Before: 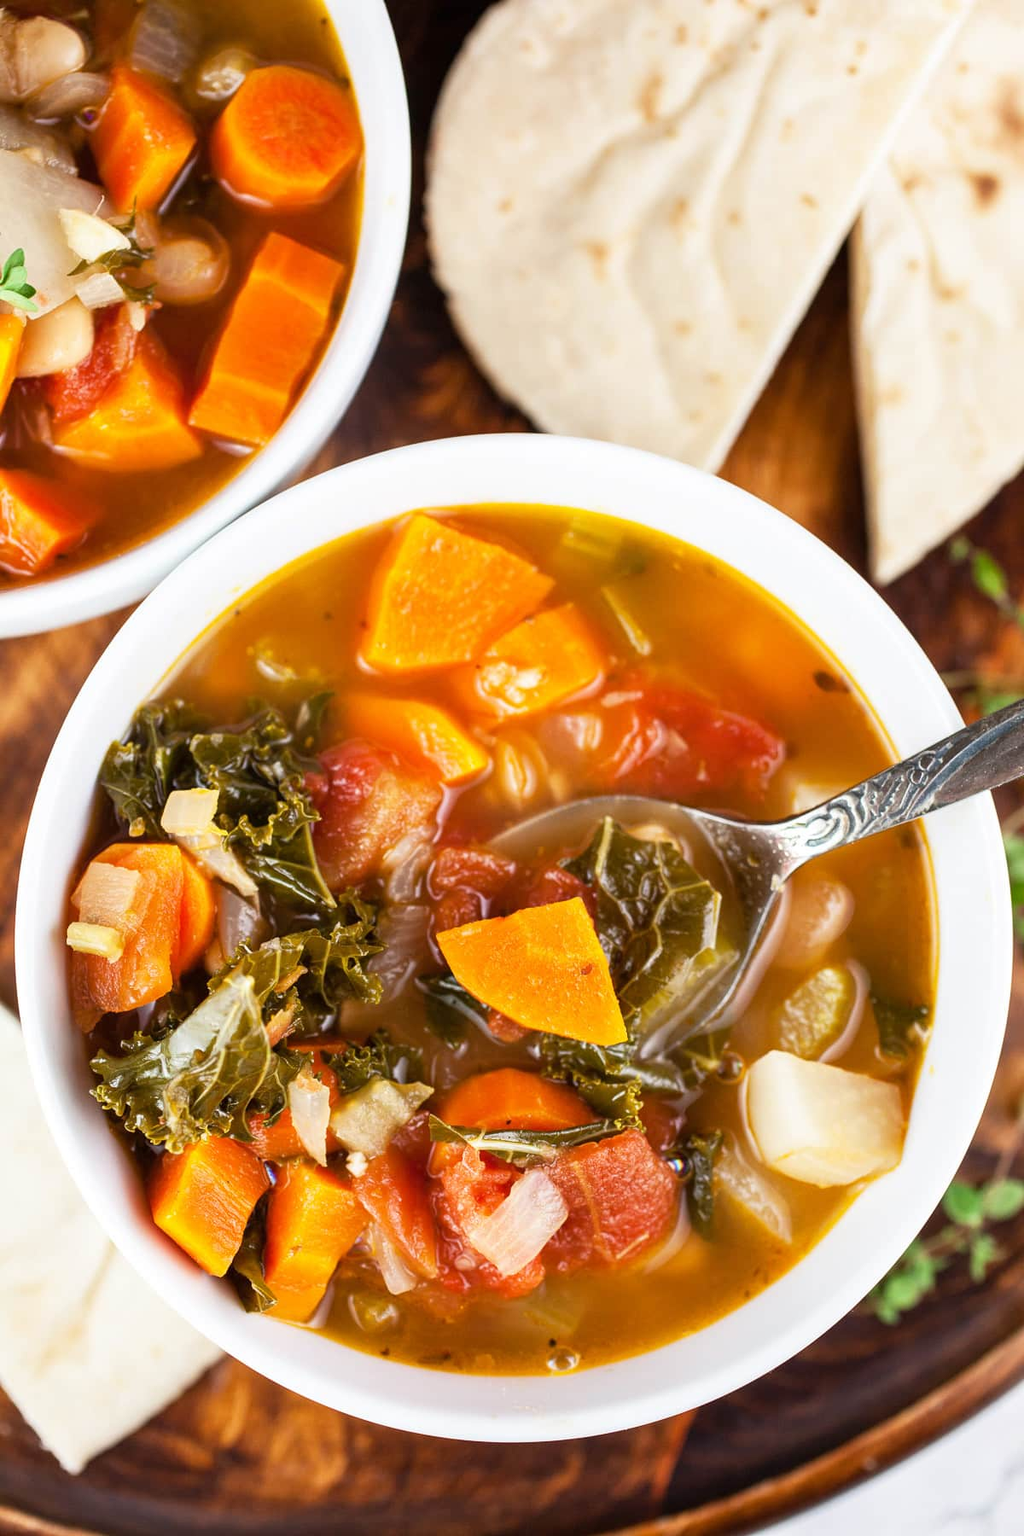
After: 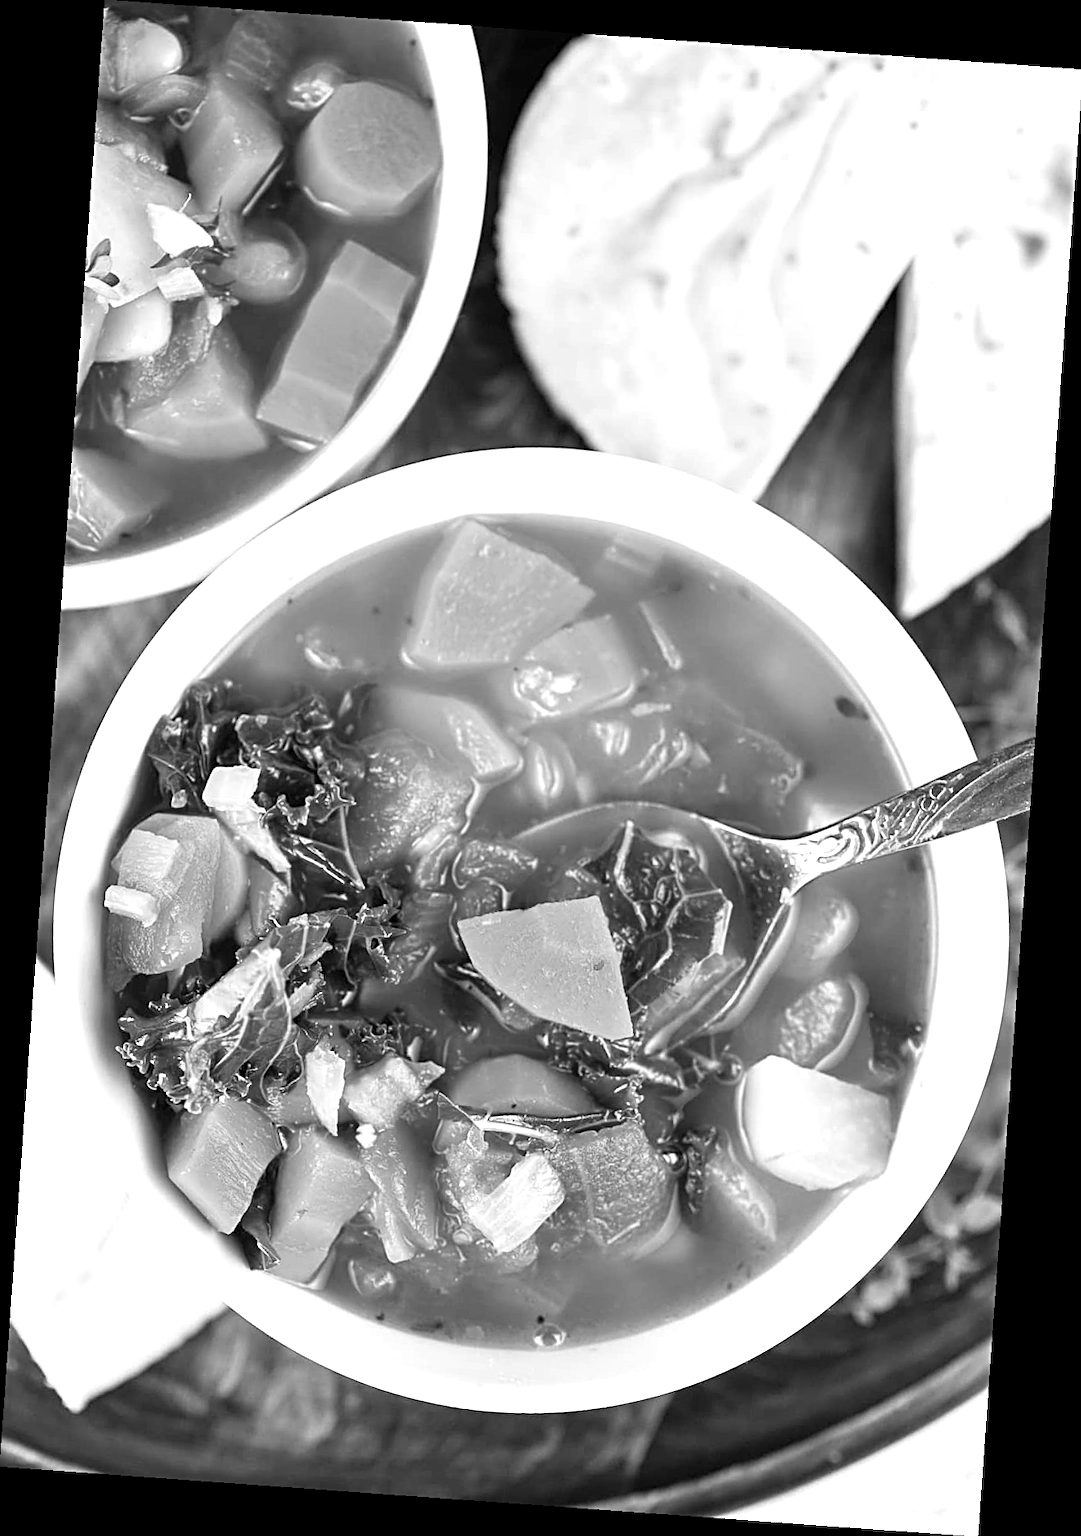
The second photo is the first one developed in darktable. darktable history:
exposure: exposure 0.559 EV, compensate highlight preservation false
color calibration: output gray [0.31, 0.36, 0.33, 0], gray › normalize channels true, illuminant same as pipeline (D50), adaptation XYZ, x 0.346, y 0.359, gamut compression 0
rotate and perspective: rotation 4.1°, automatic cropping off
sharpen: radius 2.767
